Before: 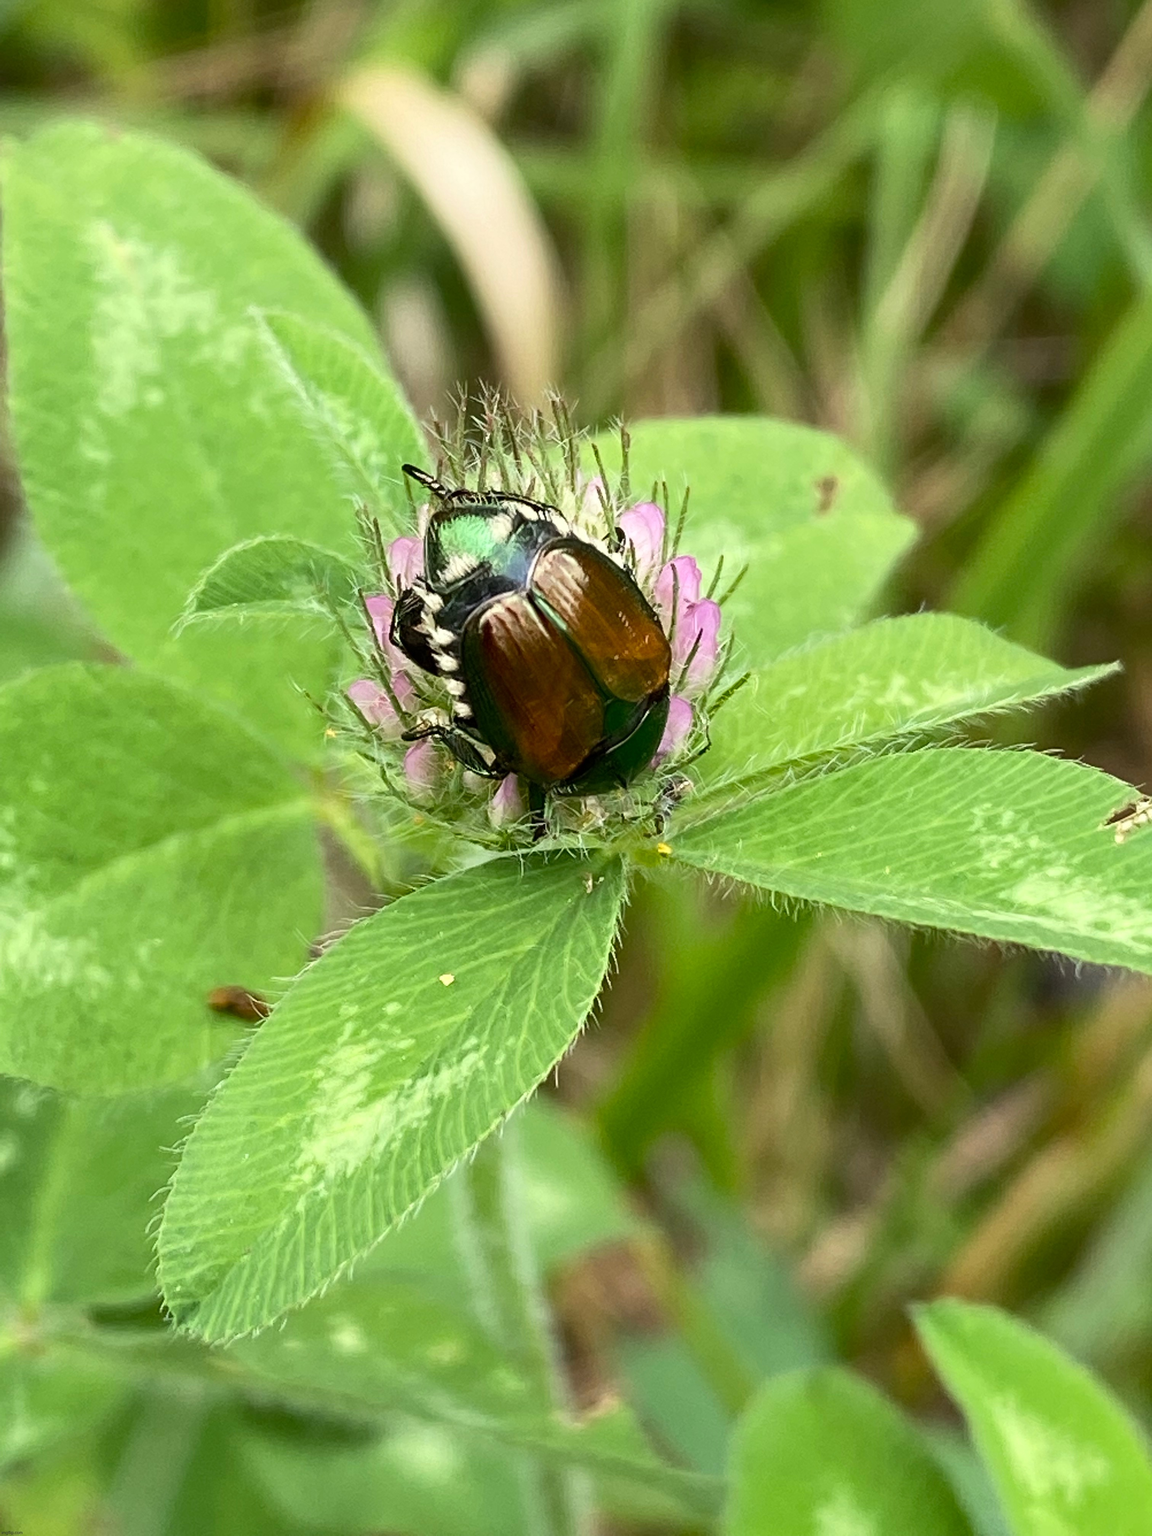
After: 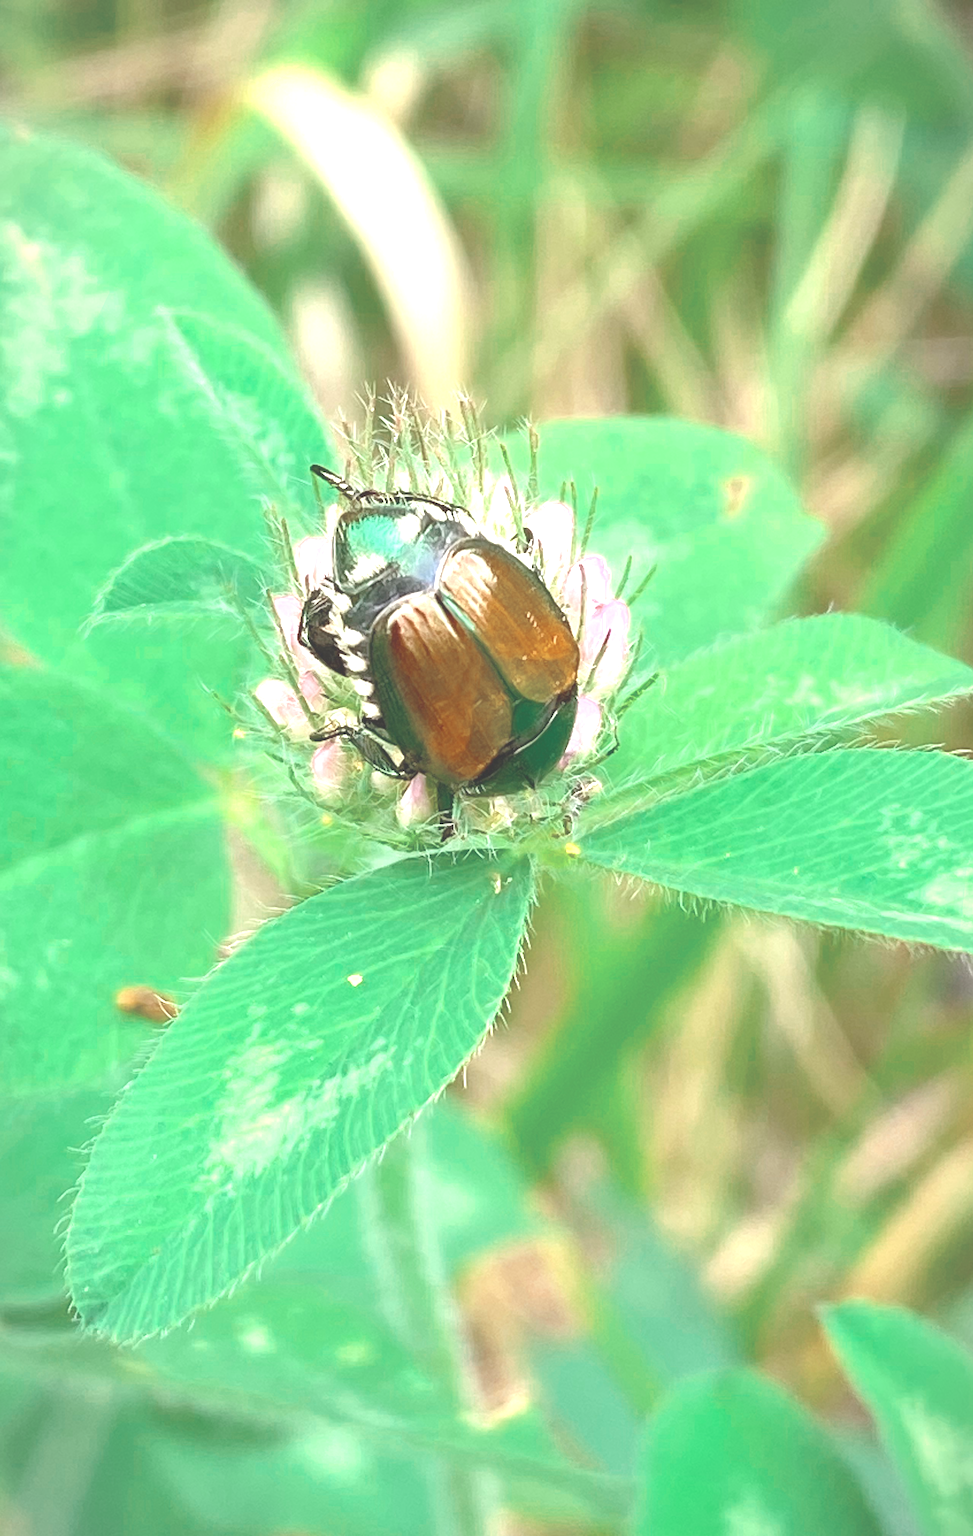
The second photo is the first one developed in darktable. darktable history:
contrast brightness saturation: brightness 0.124
crop: left 8.025%, right 7.464%
exposure: black level correction 0, exposure 1.521 EV, compensate exposure bias true, compensate highlight preservation false
color calibration: illuminant same as pipeline (D50), adaptation XYZ, x 0.347, y 0.357, temperature 5007.89 K
vignetting: fall-off start 99.31%, fall-off radius 65.09%, automatic ratio true, unbound false
color zones: curves: ch0 [(0, 0.5) (0.125, 0.4) (0.25, 0.5) (0.375, 0.4) (0.5, 0.4) (0.625, 0.35) (0.75, 0.35) (0.875, 0.5)]; ch1 [(0, 0.35) (0.125, 0.45) (0.25, 0.35) (0.375, 0.35) (0.5, 0.35) (0.625, 0.35) (0.75, 0.45) (0.875, 0.35)]; ch2 [(0, 0.6) (0.125, 0.5) (0.25, 0.5) (0.375, 0.6) (0.5, 0.6) (0.625, 0.5) (0.75, 0.5) (0.875, 0.5)]
local contrast: detail 69%
